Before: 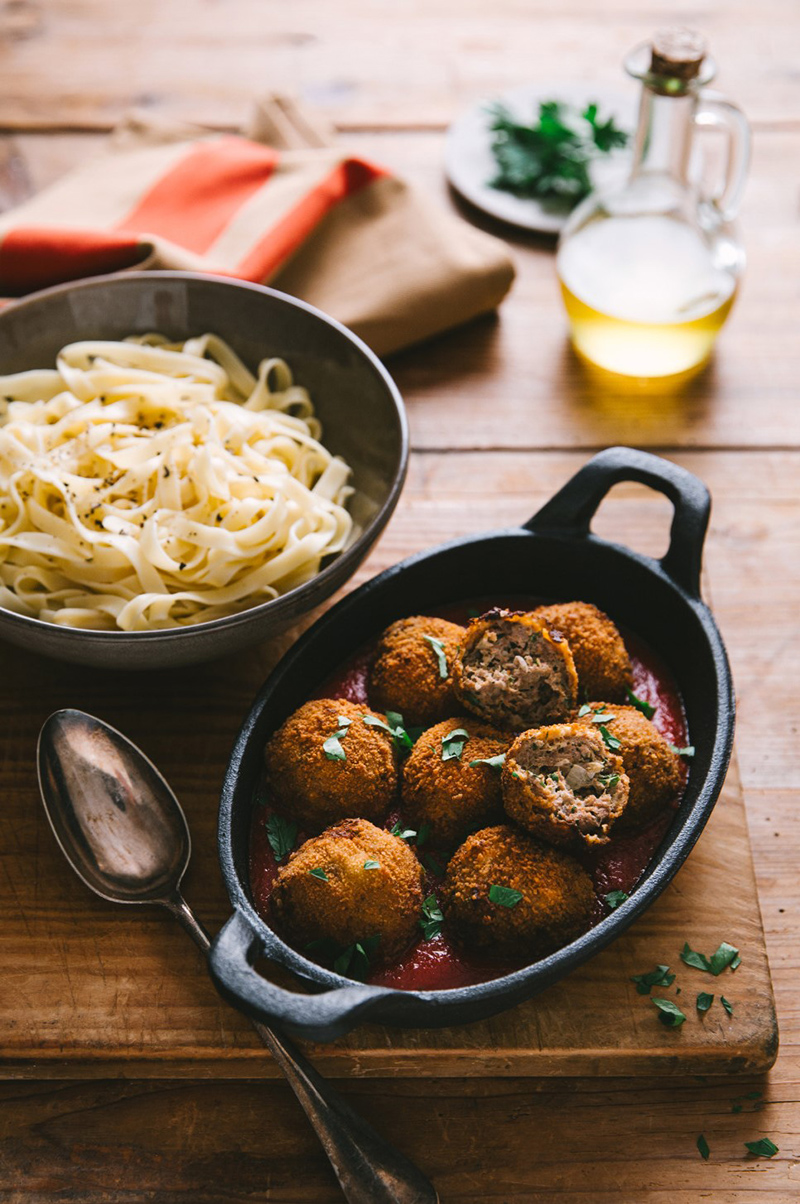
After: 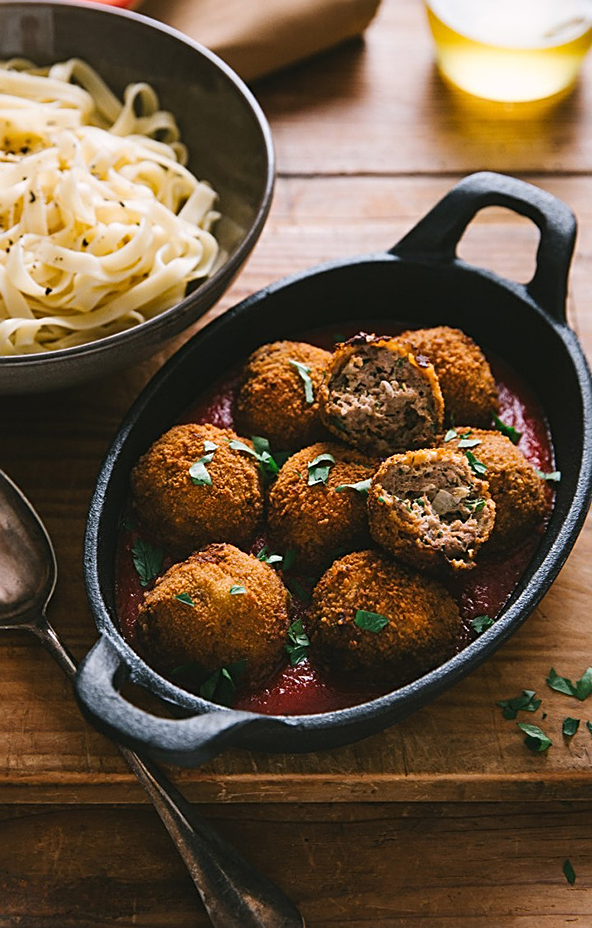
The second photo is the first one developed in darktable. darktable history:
crop: left 16.871%, top 22.857%, right 9.116%
sharpen: on, module defaults
tone equalizer: on, module defaults
